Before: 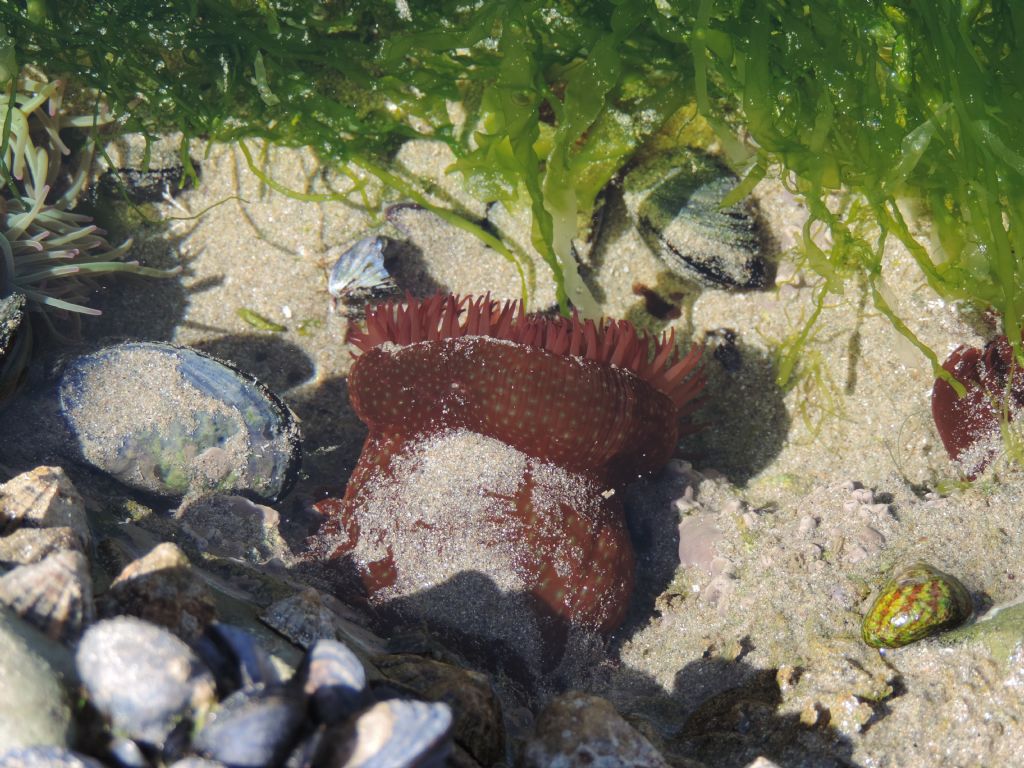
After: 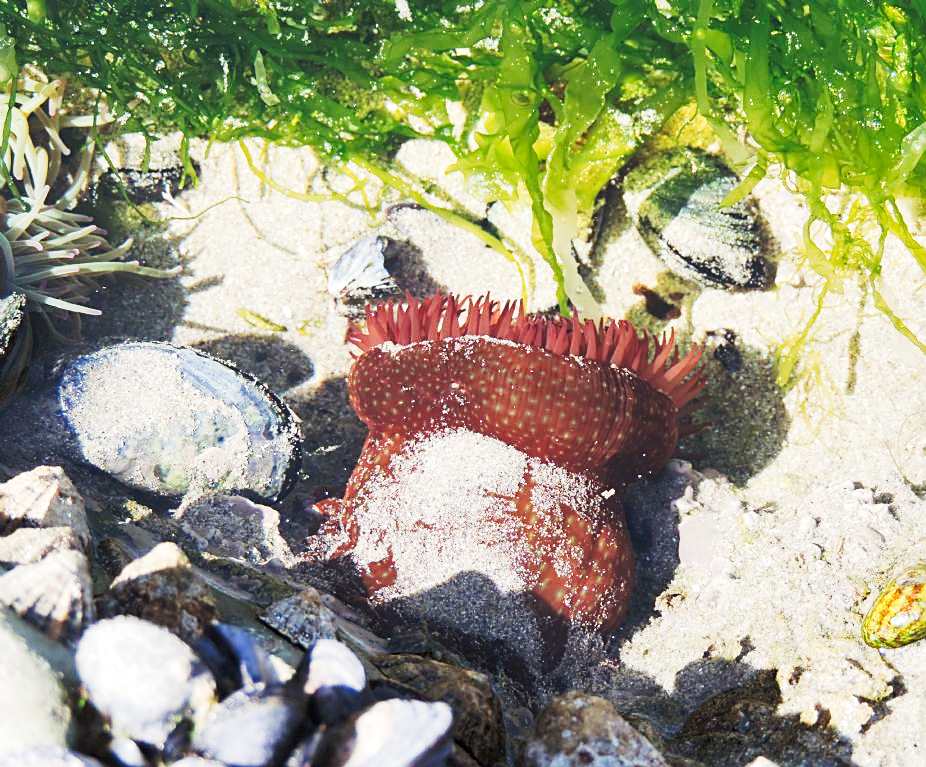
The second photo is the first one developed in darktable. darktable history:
crop: right 9.509%, bottom 0.031%
local contrast: mode bilateral grid, contrast 20, coarseness 50, detail 130%, midtone range 0.2
sharpen: on, module defaults
tone curve: curves: ch0 [(0, 0) (0.003, 0.004) (0.011, 0.015) (0.025, 0.034) (0.044, 0.061) (0.069, 0.095) (0.1, 0.137) (0.136, 0.187) (0.177, 0.244) (0.224, 0.308) (0.277, 0.415) (0.335, 0.532) (0.399, 0.642) (0.468, 0.747) (0.543, 0.829) (0.623, 0.886) (0.709, 0.924) (0.801, 0.951) (0.898, 0.975) (1, 1)], preserve colors none
